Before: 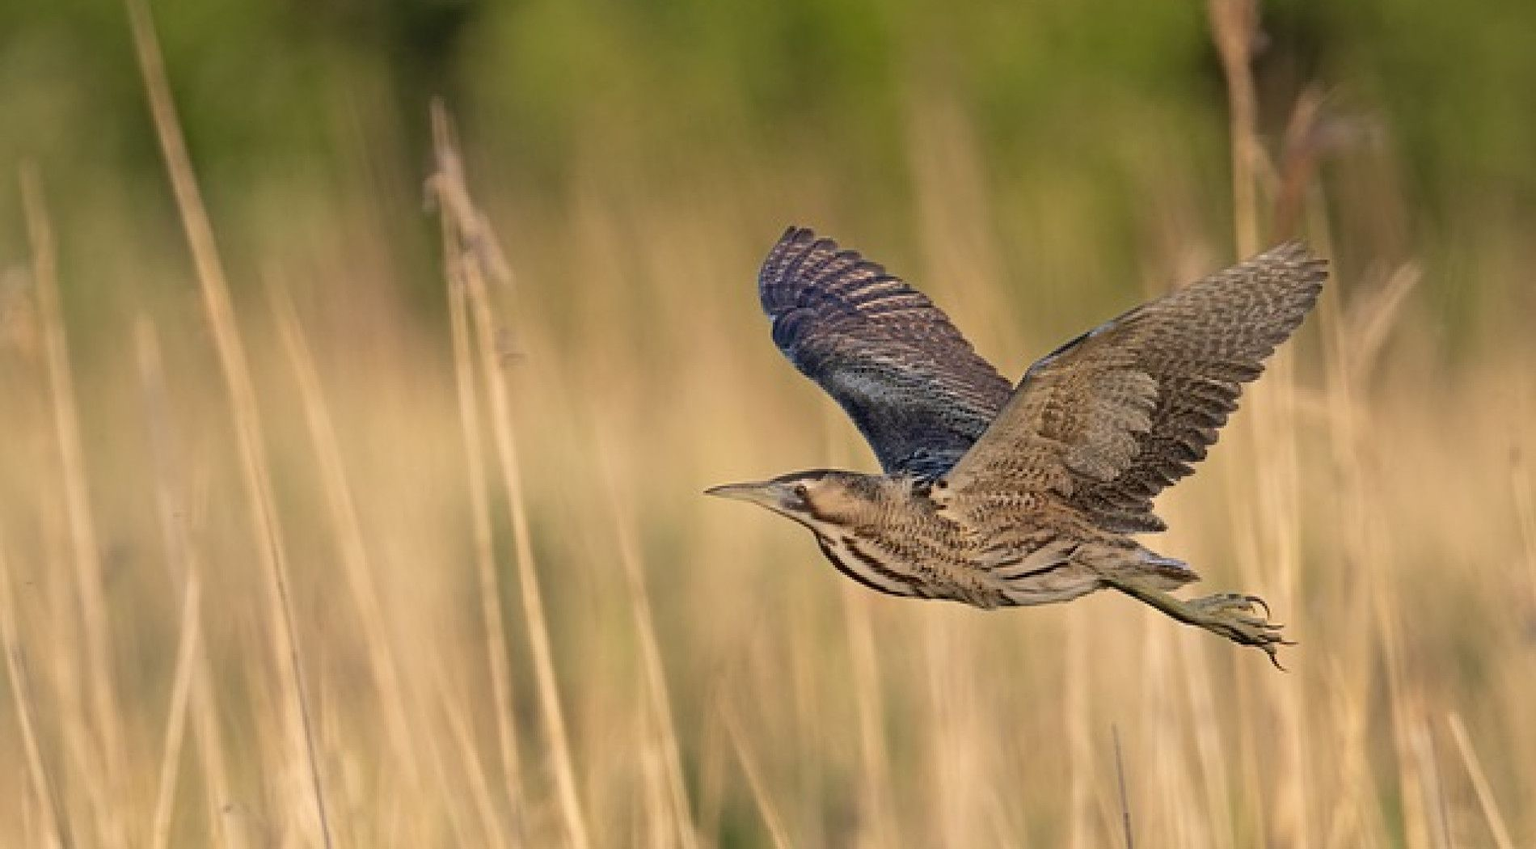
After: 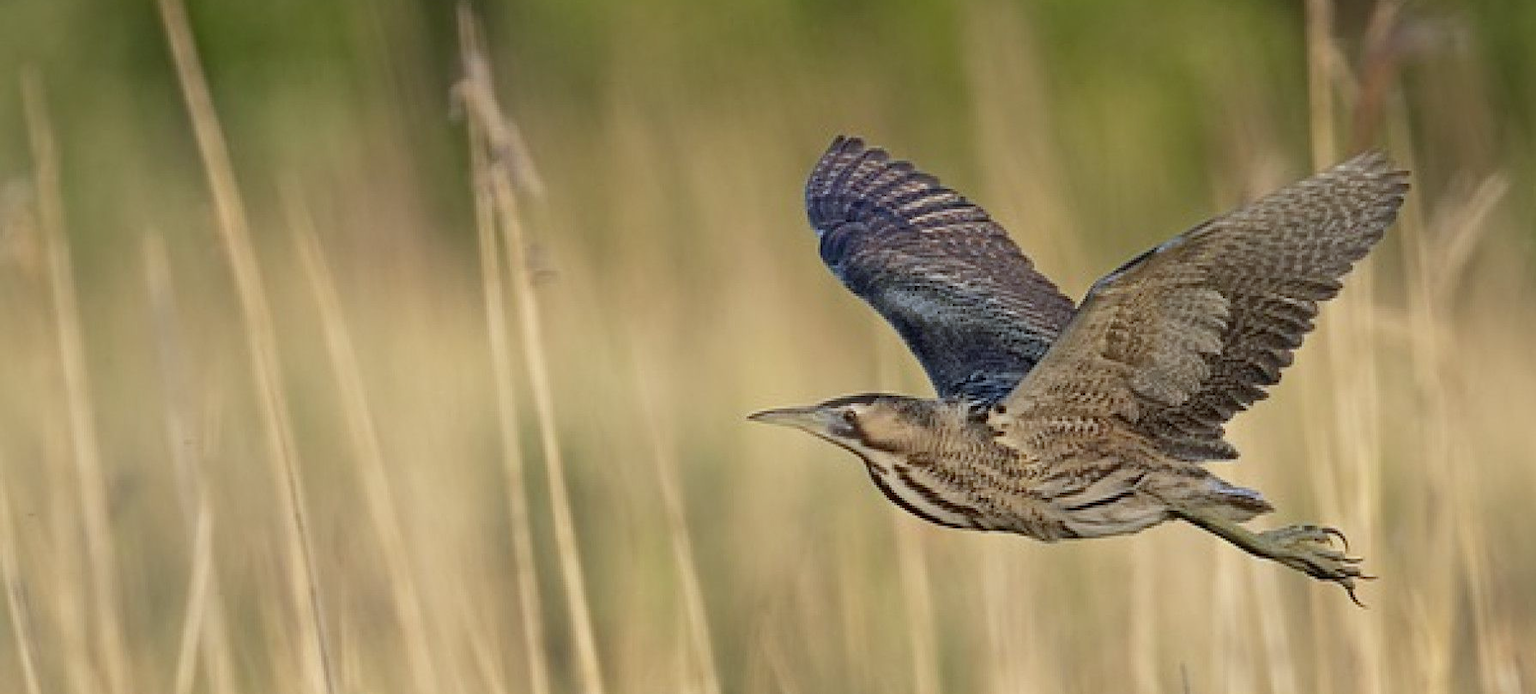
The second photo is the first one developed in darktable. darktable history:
exposure: compensate highlight preservation false
tone equalizer: on, module defaults
crop and rotate: angle 0.03°, top 11.643%, right 5.651%, bottom 11.189%
white balance: red 0.925, blue 1.046
